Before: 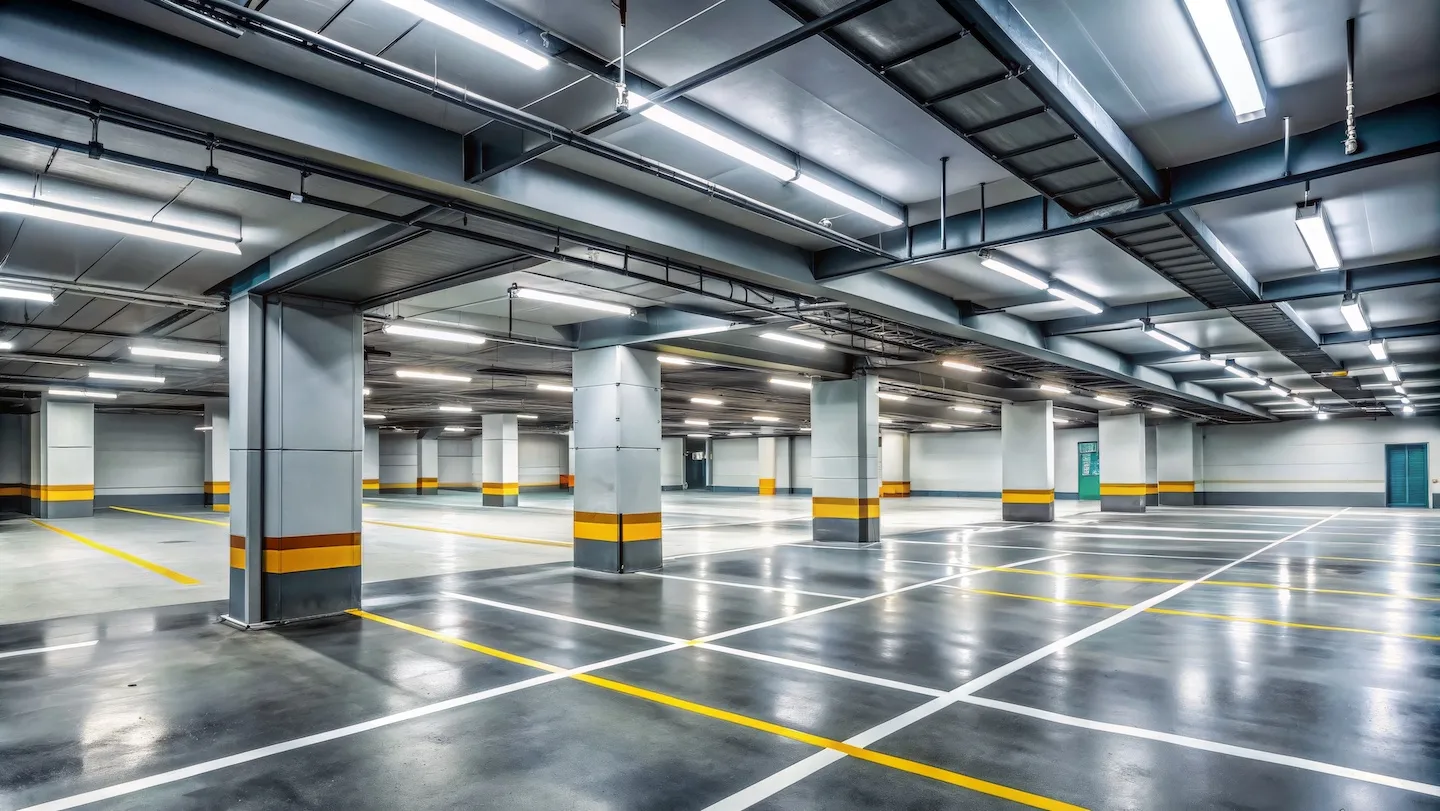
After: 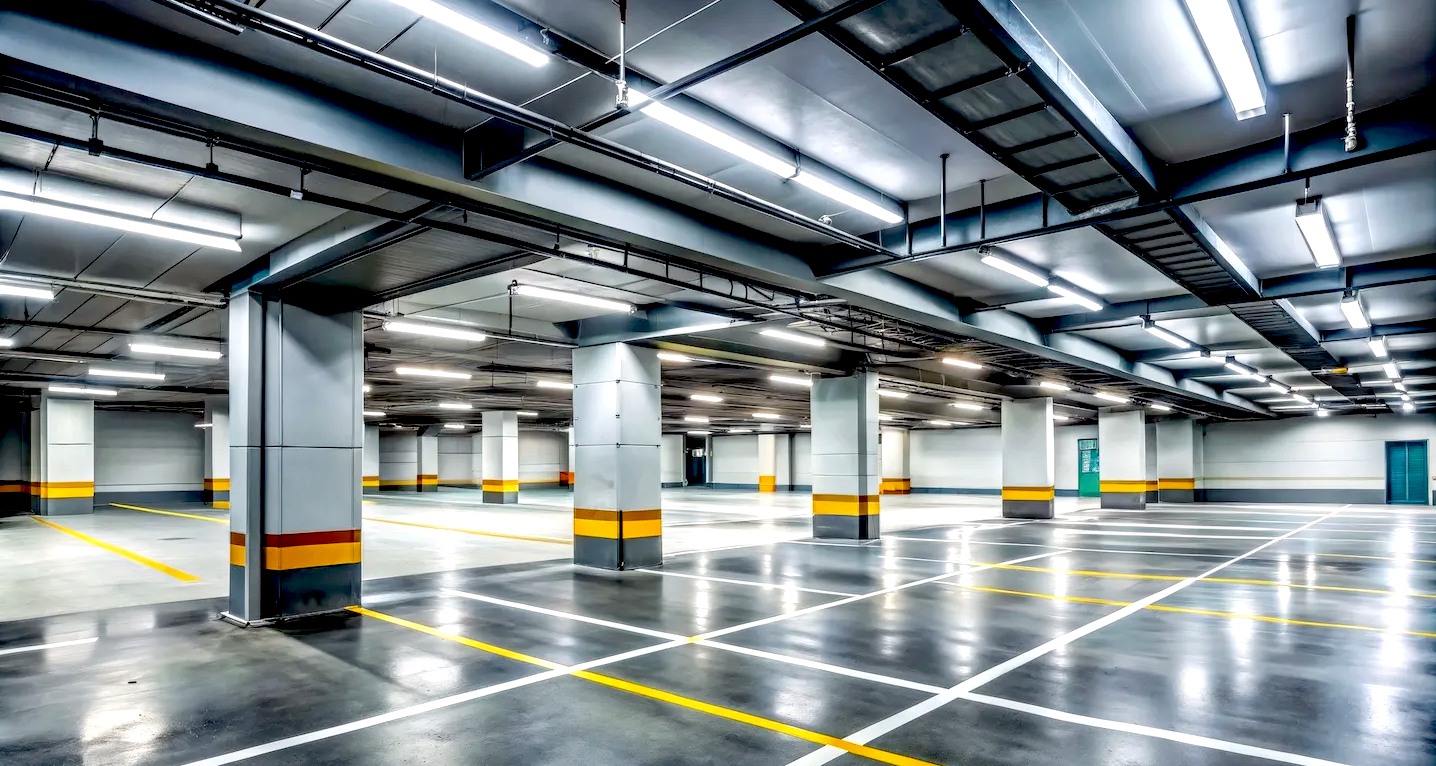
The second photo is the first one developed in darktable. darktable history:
exposure: black level correction 0.031, exposure 0.304 EV, compensate highlight preservation false
crop: top 0.448%, right 0.264%, bottom 5.045%
